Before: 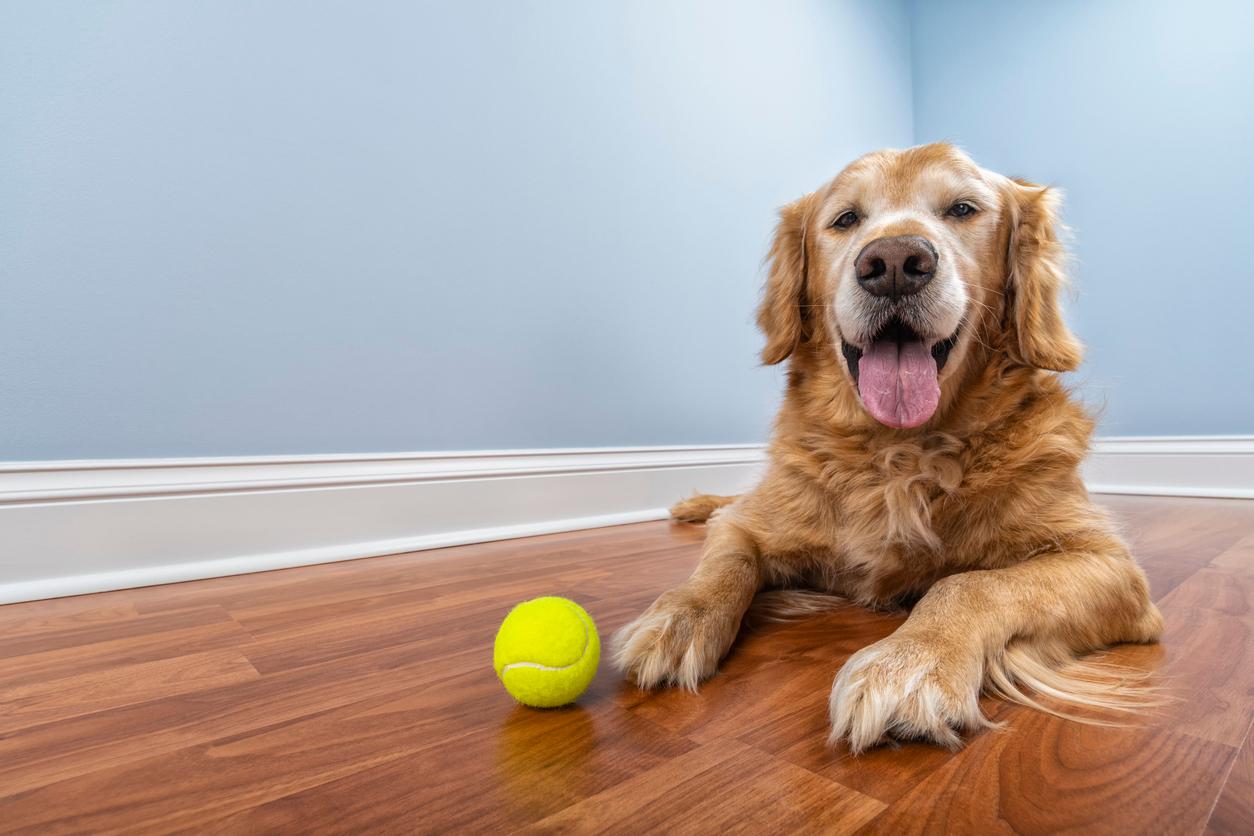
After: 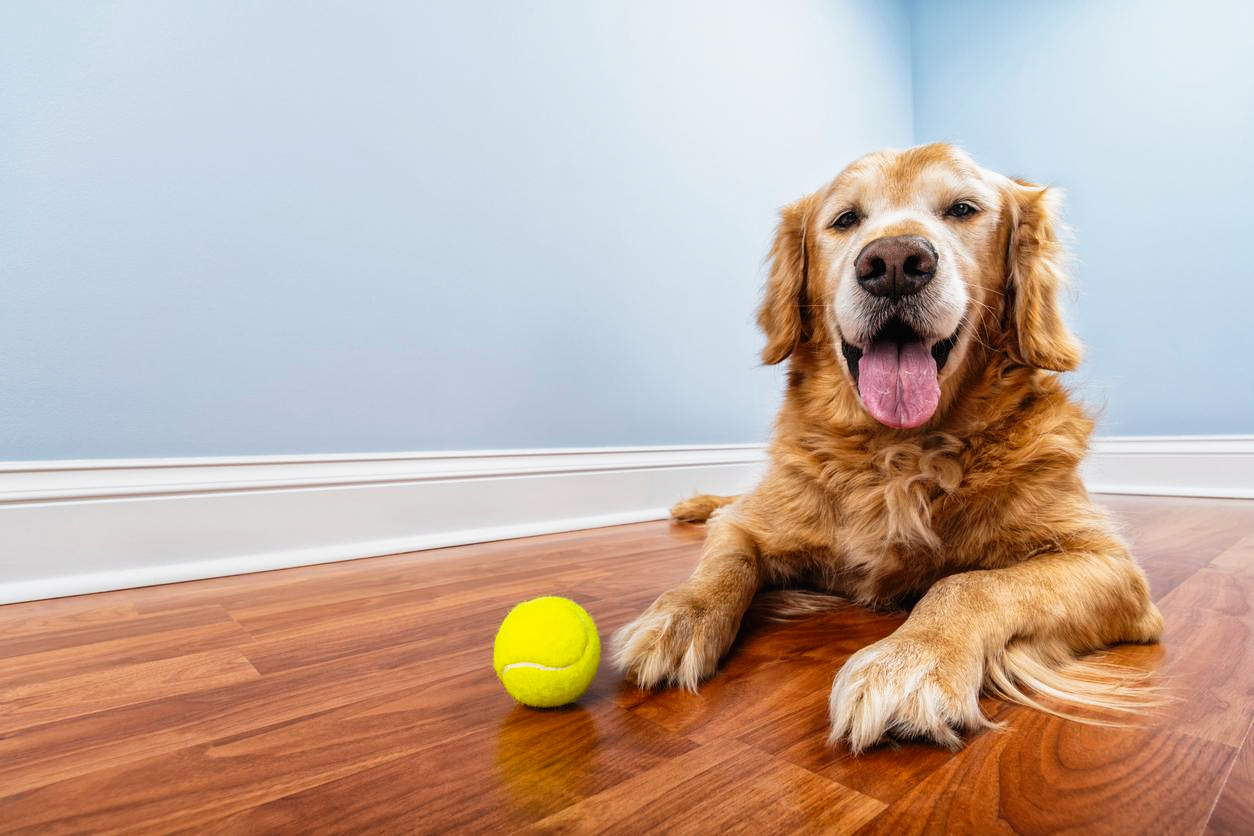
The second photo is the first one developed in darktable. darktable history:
tone curve: curves: ch0 [(0, 0.011) (0.053, 0.026) (0.174, 0.115) (0.416, 0.417) (0.697, 0.758) (0.852, 0.902) (0.991, 0.981)]; ch1 [(0, 0) (0.264, 0.22) (0.407, 0.373) (0.463, 0.457) (0.492, 0.5) (0.512, 0.511) (0.54, 0.543) (0.585, 0.617) (0.659, 0.686) (0.78, 0.8) (1, 1)]; ch2 [(0, 0) (0.438, 0.449) (0.473, 0.469) (0.503, 0.5) (0.523, 0.534) (0.562, 0.591) (0.612, 0.627) (0.701, 0.707) (1, 1)], preserve colors none
